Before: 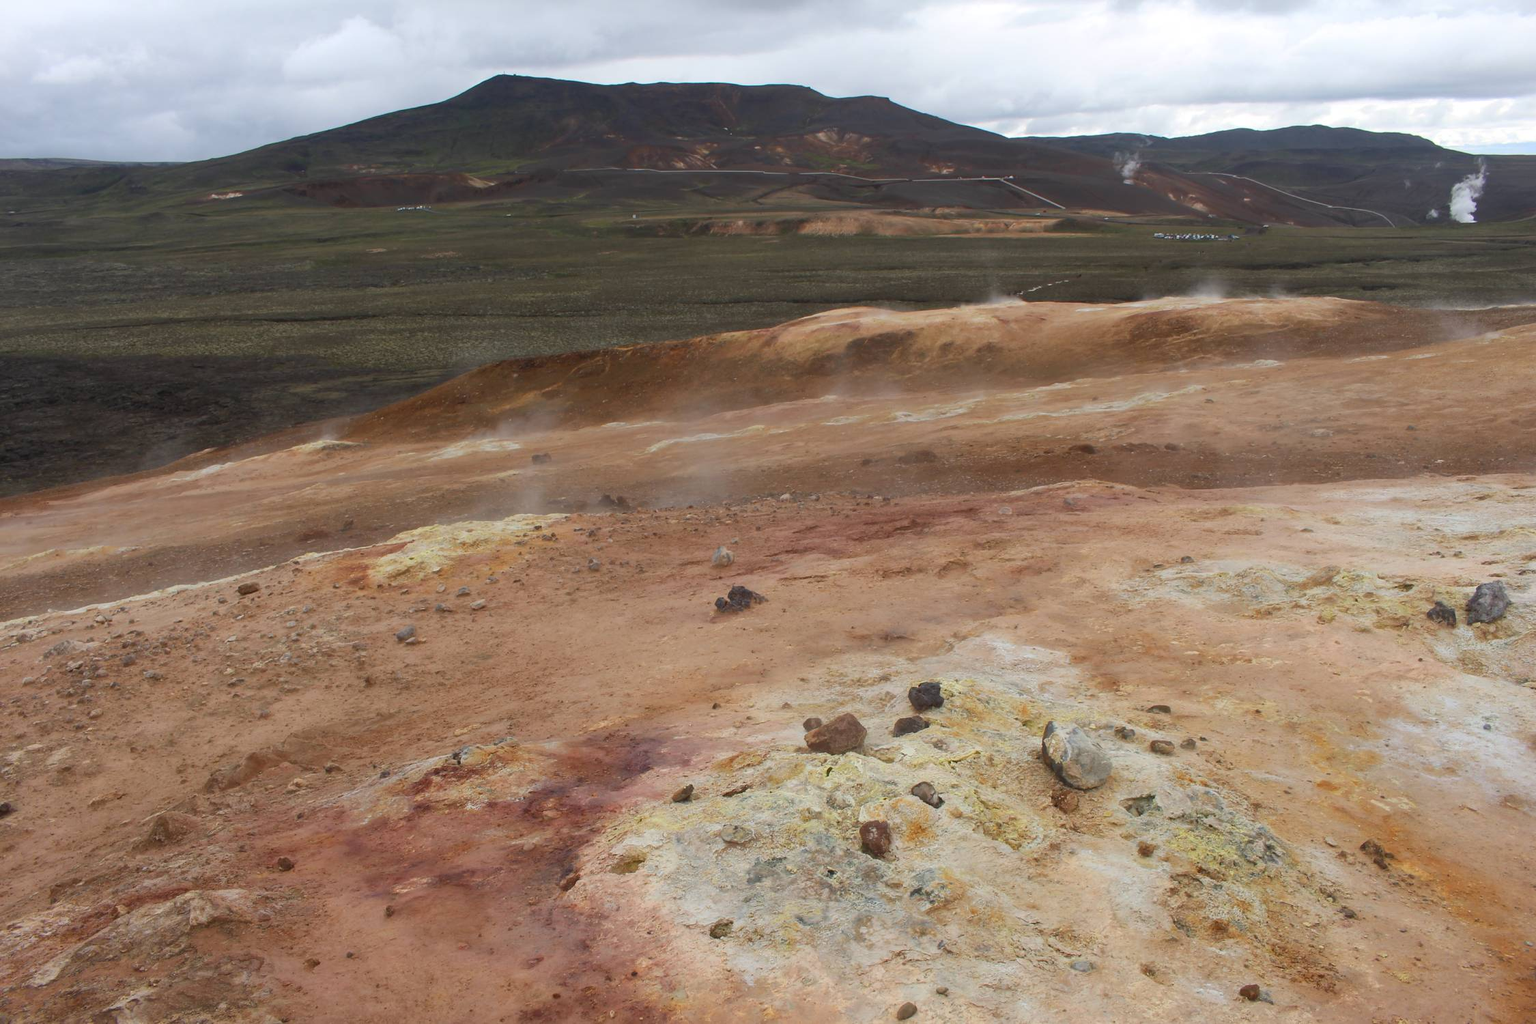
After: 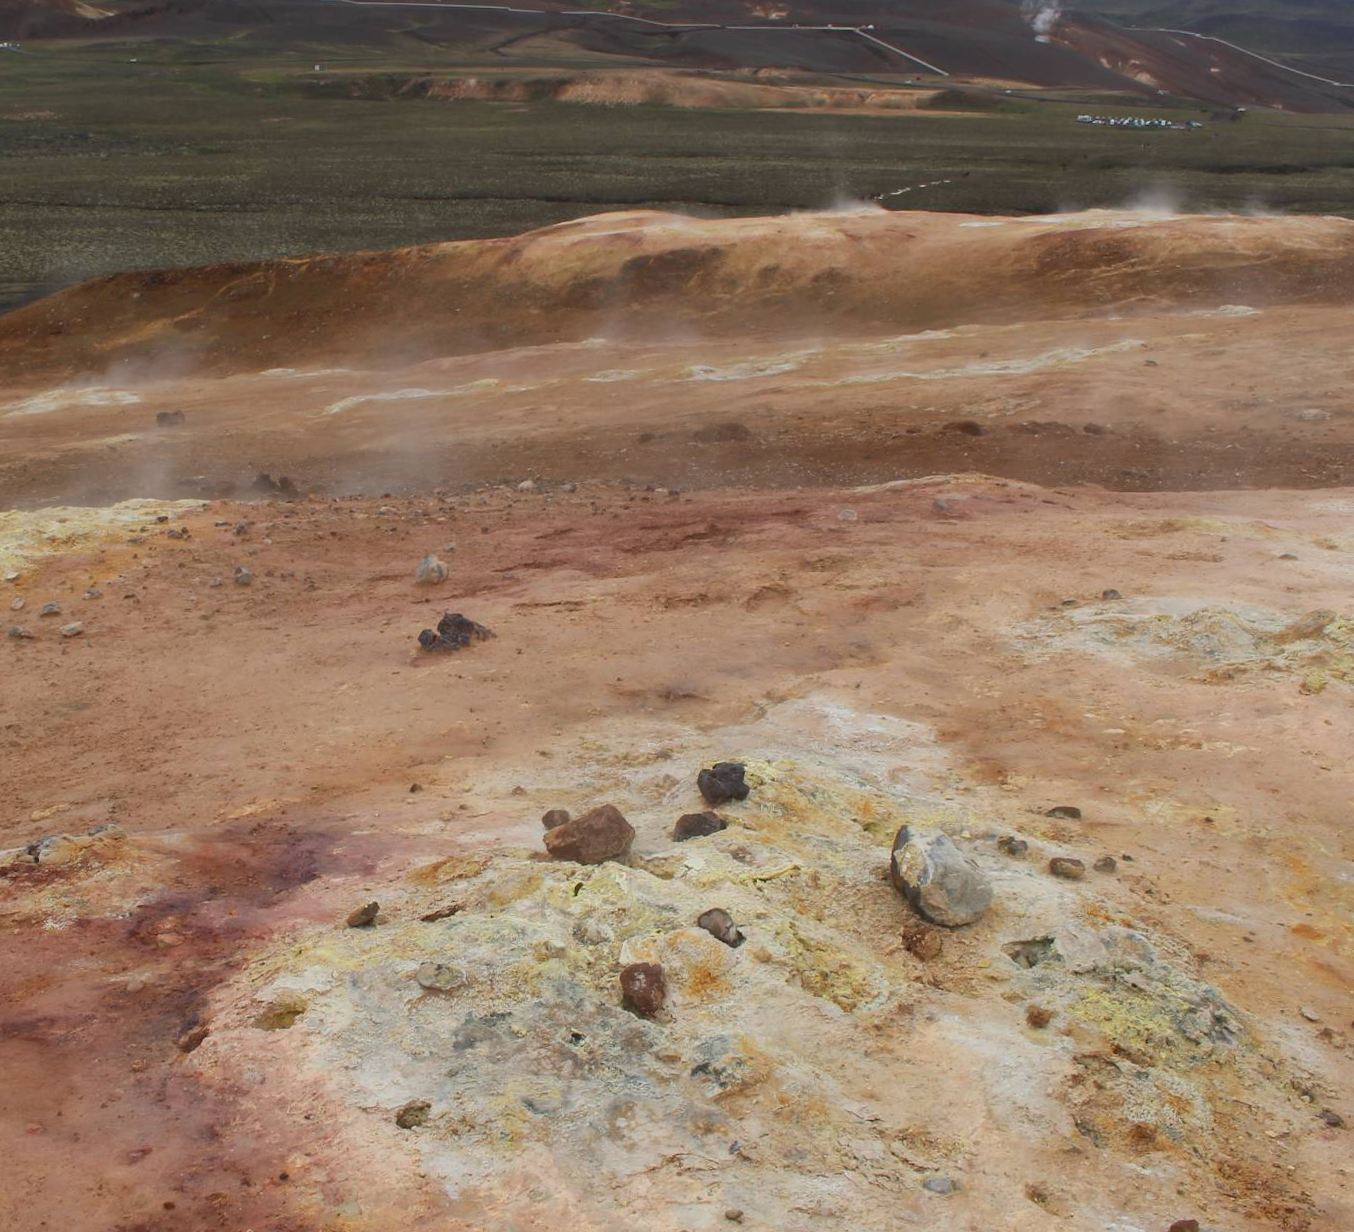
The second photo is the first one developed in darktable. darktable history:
crop and rotate: left 28.256%, top 17.734%, right 12.656%, bottom 3.573%
white balance: emerald 1
rotate and perspective: rotation 1.72°, automatic cropping off
